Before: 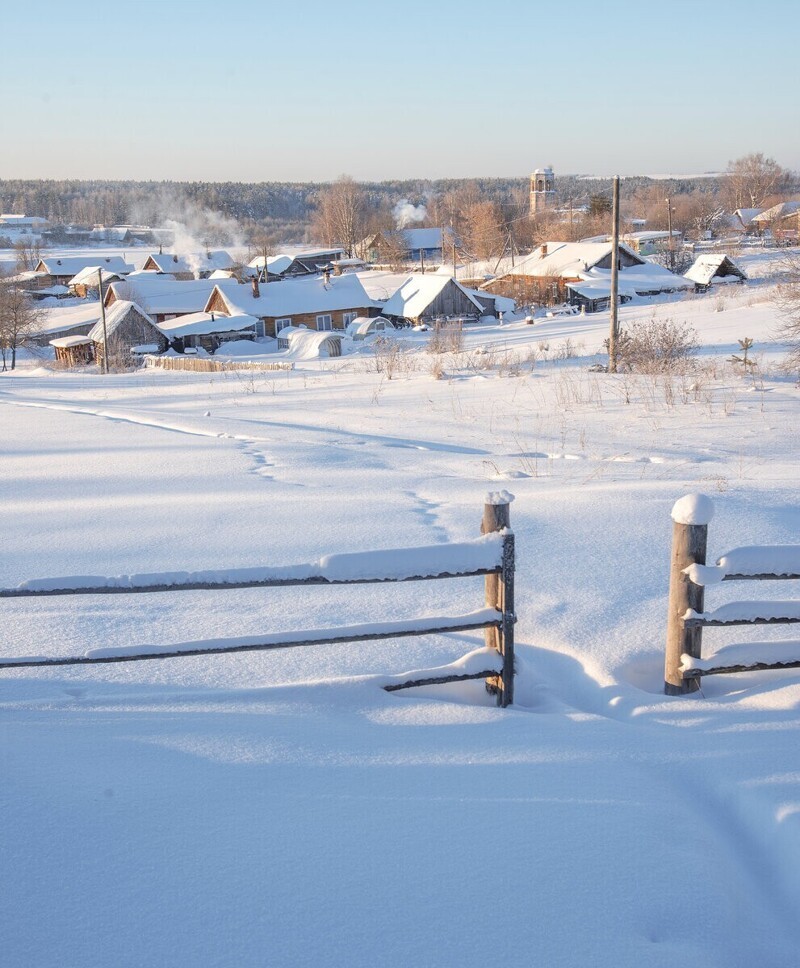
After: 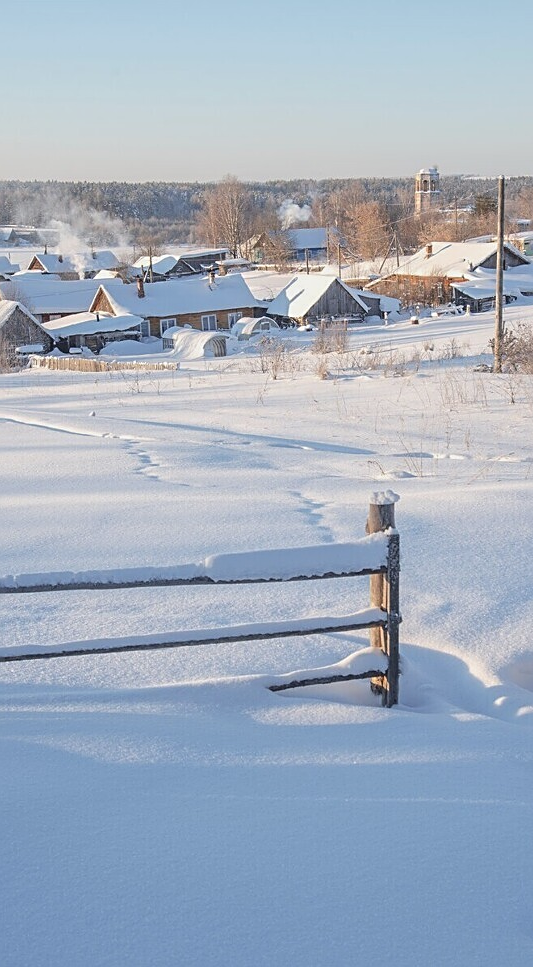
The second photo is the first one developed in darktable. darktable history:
contrast brightness saturation: contrast -0.1, saturation -0.1
crop and rotate: left 14.385%, right 18.948%
sharpen: on, module defaults
tone equalizer: on, module defaults
